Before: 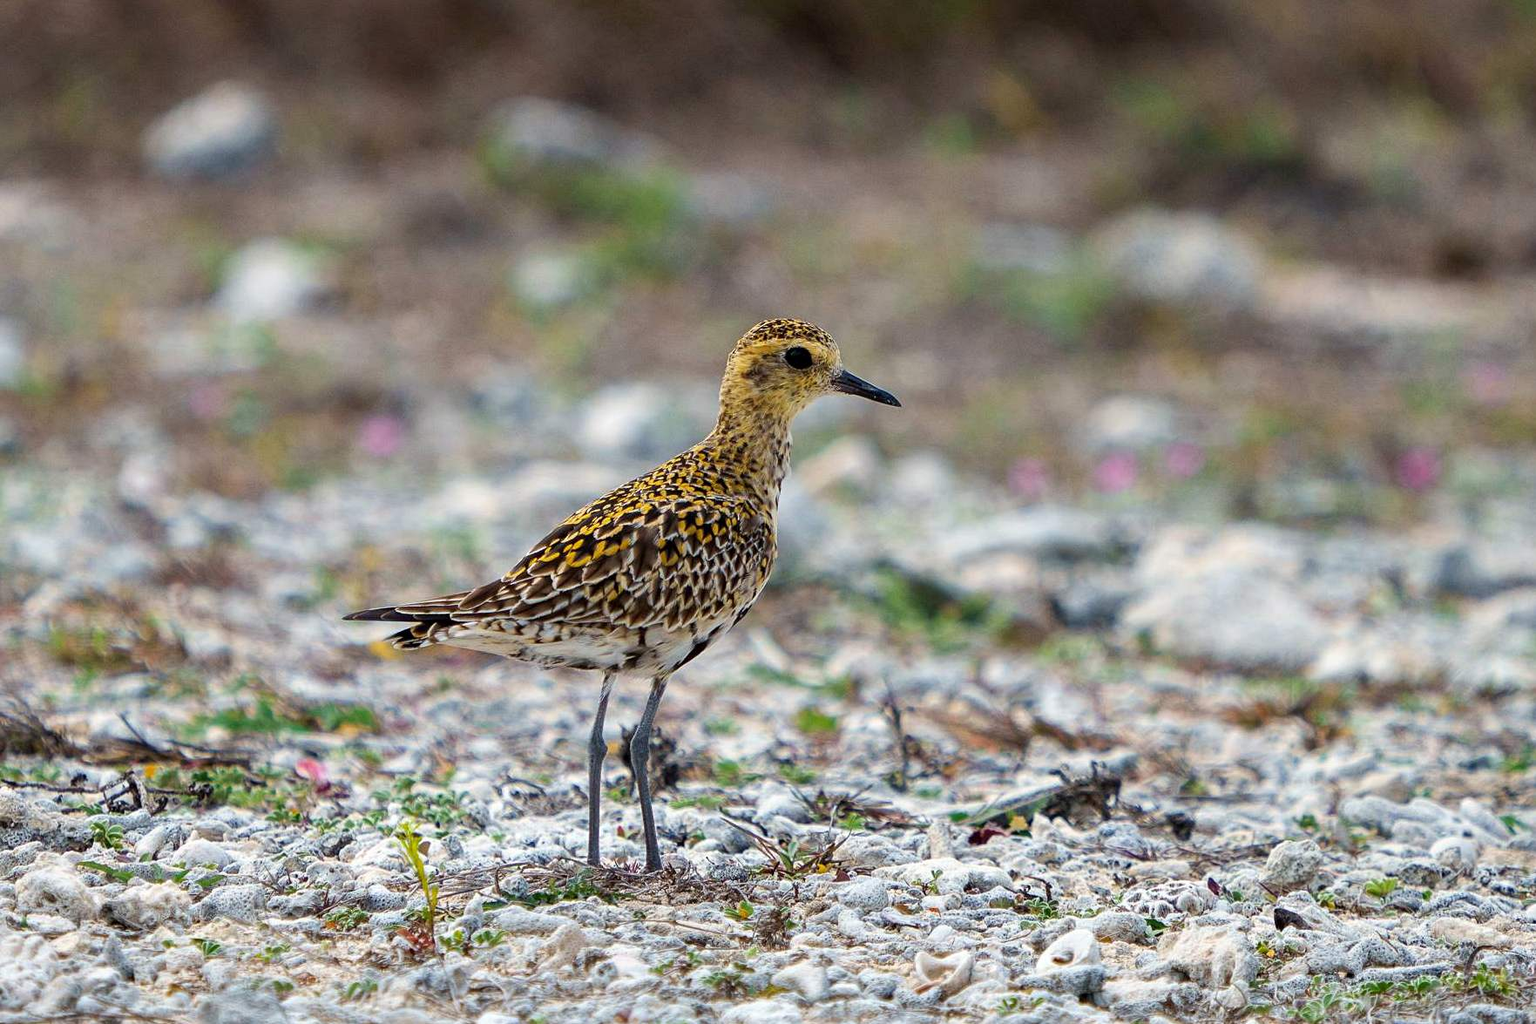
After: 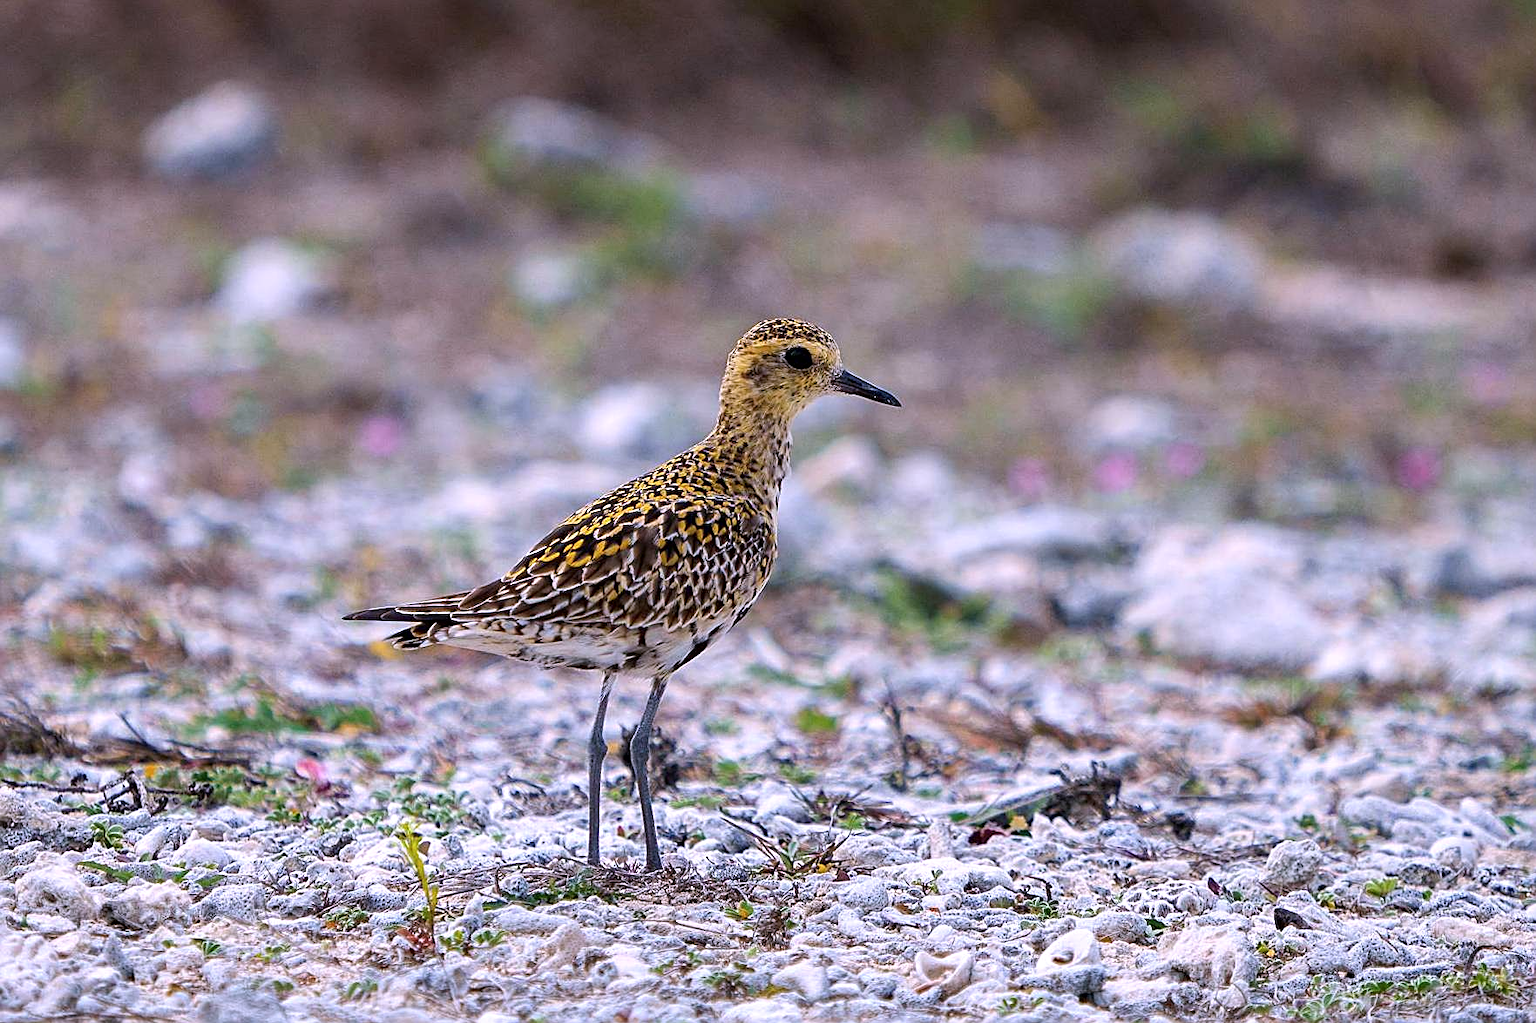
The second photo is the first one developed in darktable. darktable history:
contrast brightness saturation: saturation -0.05
white balance: red 1.042, blue 1.17
sharpen: on, module defaults
